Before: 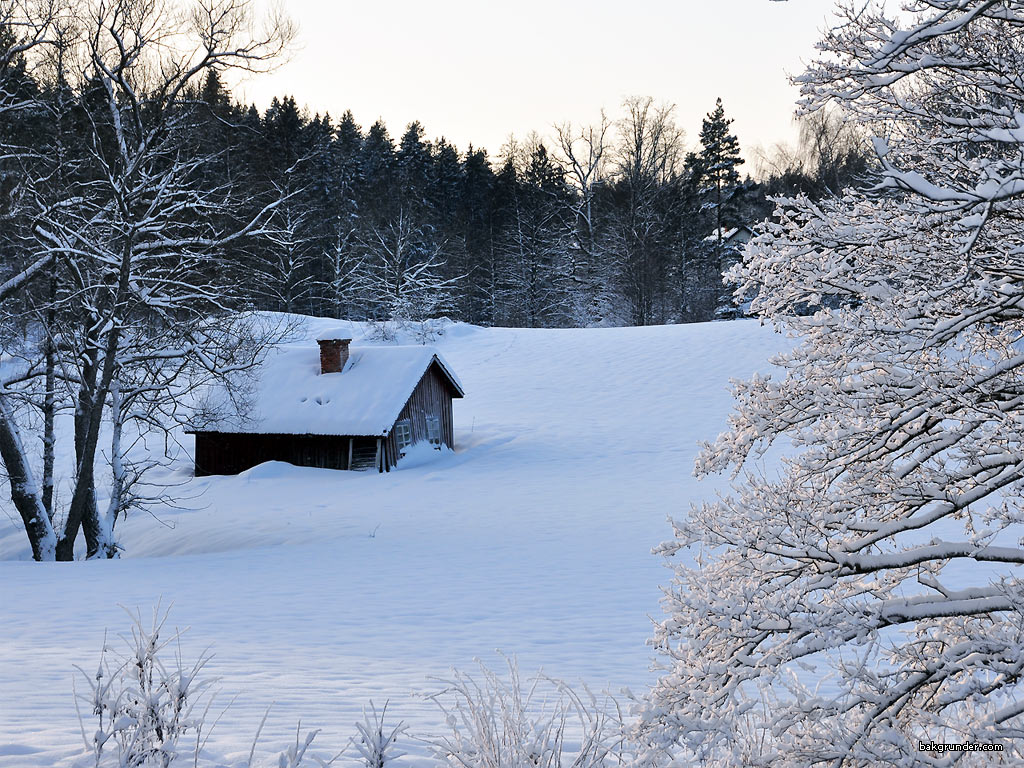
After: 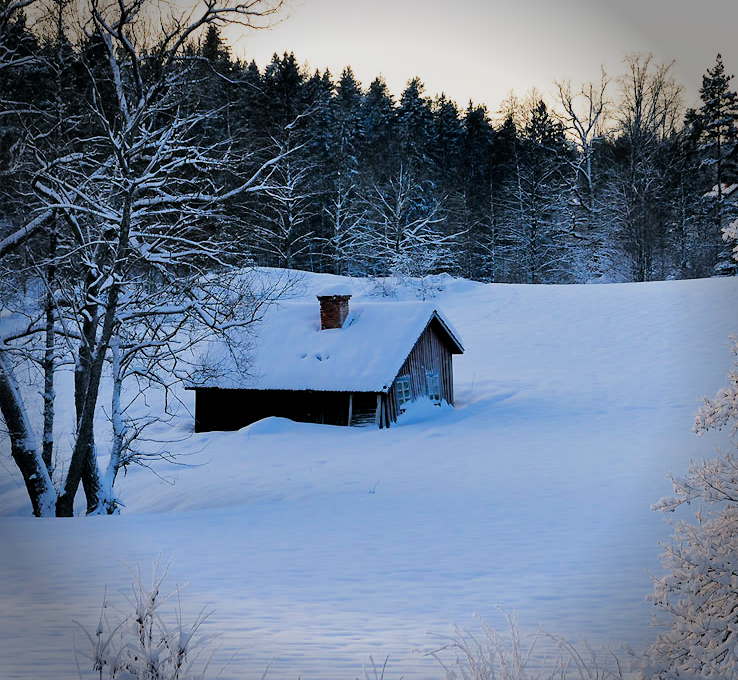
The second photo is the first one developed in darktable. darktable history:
crop: top 5.791%, right 27.899%, bottom 5.601%
exposure: exposure 0.135 EV, compensate exposure bias true, compensate highlight preservation false
vignetting: fall-off radius 32.03%, brightness -0.584, saturation -0.122
color balance rgb: shadows lift › chroma 0.684%, shadows lift › hue 115.31°, perceptual saturation grading › global saturation 49.46%, global vibrance 20%
filmic rgb: black relative exposure -7.96 EV, white relative exposure 4.17 EV, threshold 2.96 EV, hardness 4.04, latitude 50.97%, contrast 1.014, shadows ↔ highlights balance 5.08%, add noise in highlights 0.001, preserve chrominance max RGB, color science v3 (2019), use custom middle-gray values true, contrast in highlights soft, enable highlight reconstruction true
